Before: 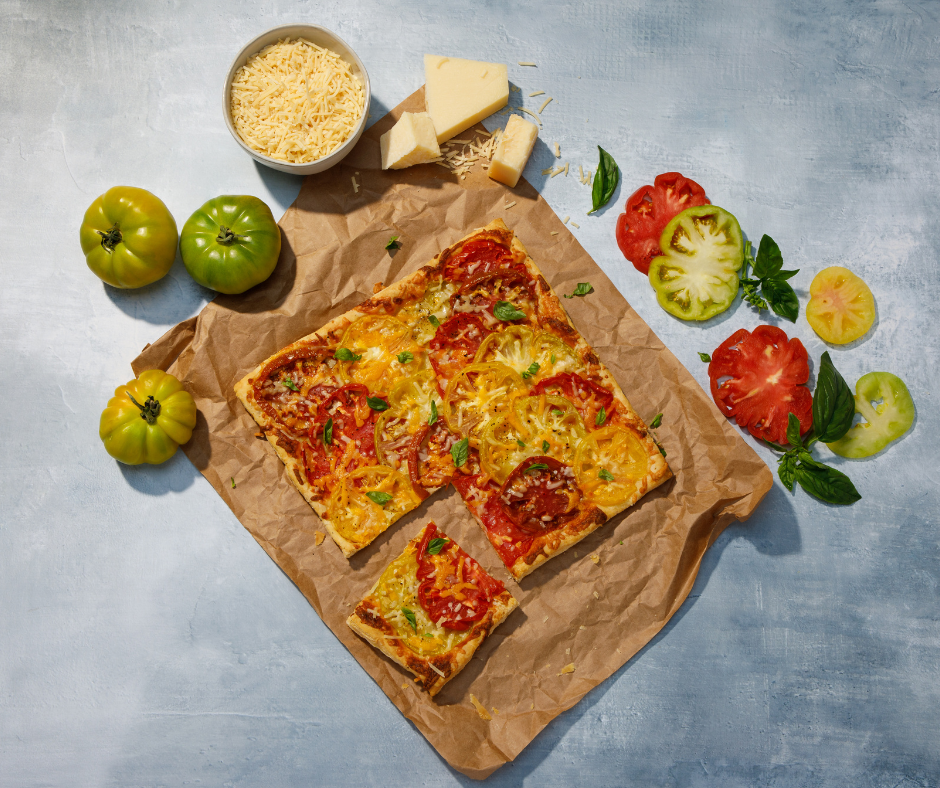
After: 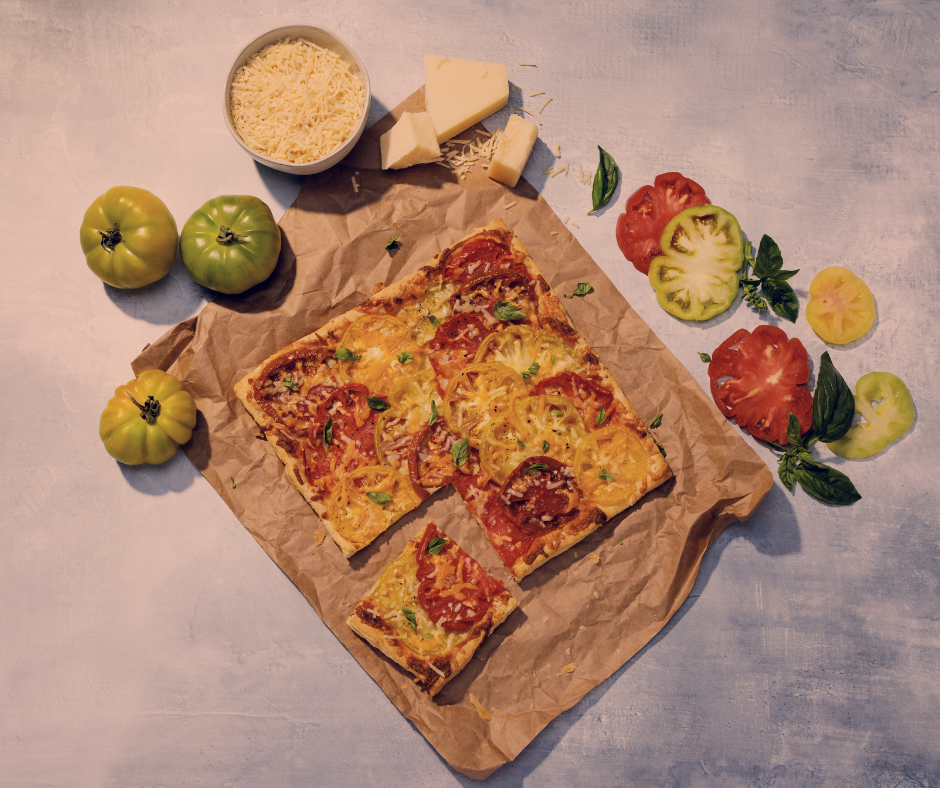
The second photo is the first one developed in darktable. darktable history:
color correction: highlights a* 19.59, highlights b* 27.49, shadows a* 3.46, shadows b* -17.28, saturation 0.73
filmic rgb: black relative exposure -7.65 EV, white relative exposure 4.56 EV, hardness 3.61, contrast 1.05
